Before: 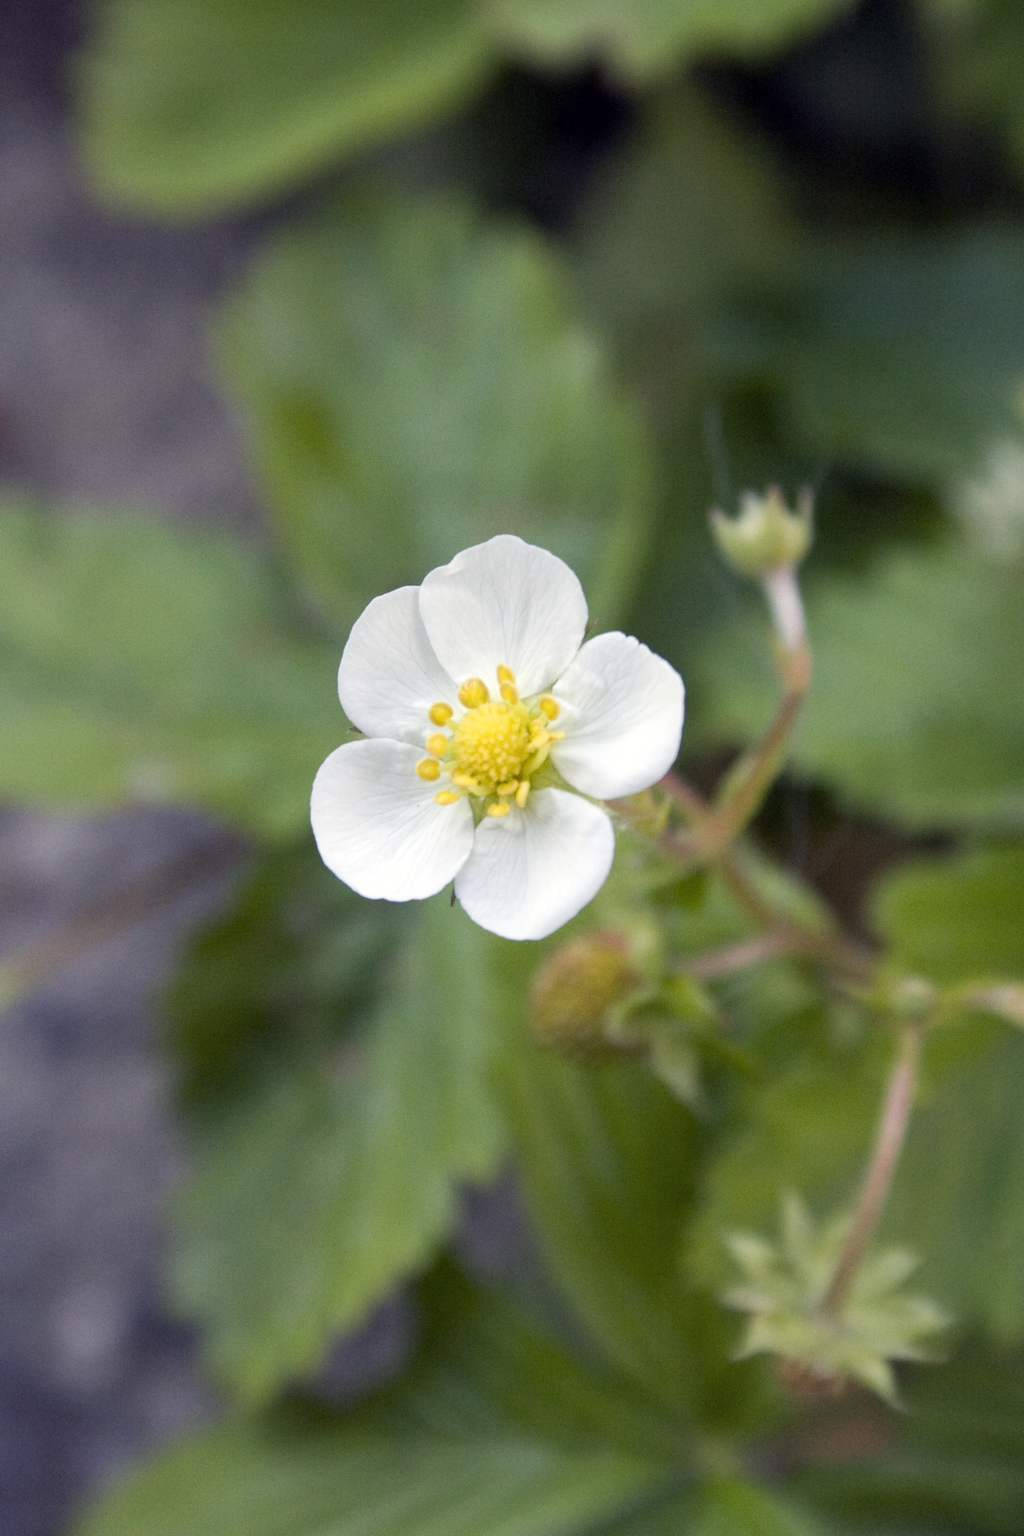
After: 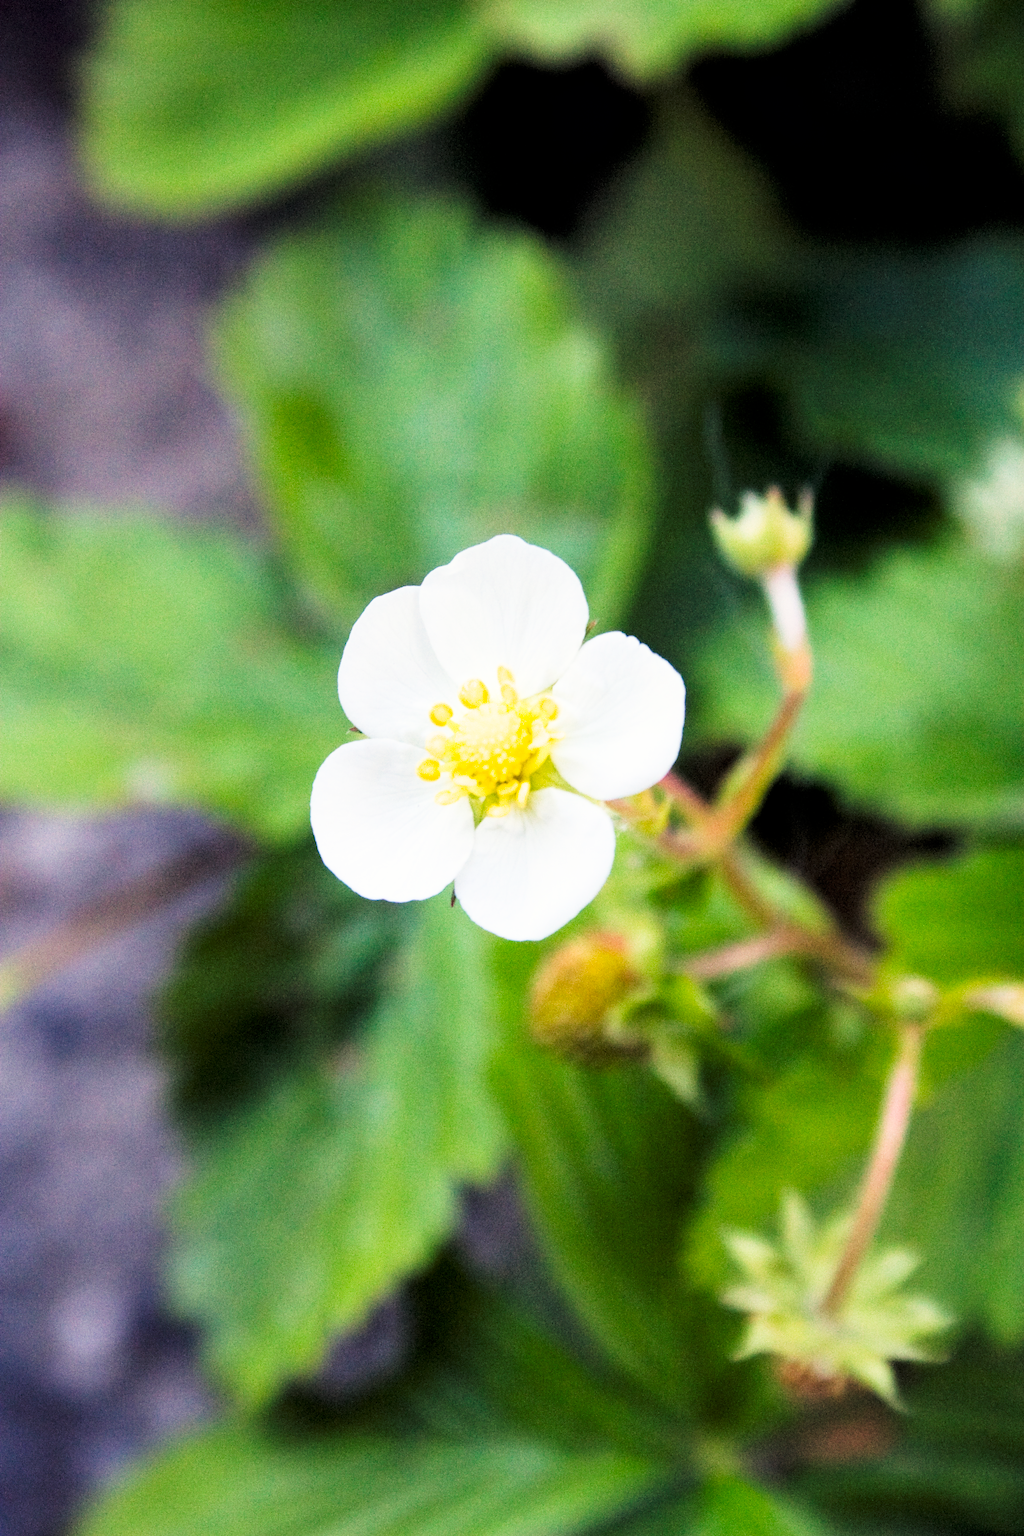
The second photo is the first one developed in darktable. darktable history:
tone curve: curves: ch0 [(0, 0) (0.004, 0.001) (0.133, 0.078) (0.325, 0.241) (0.832, 0.917) (1, 1)], preserve colors none
filmic rgb: black relative exposure -3.81 EV, white relative exposure 3.48 EV, hardness 2.57, contrast 1.102, color science v6 (2022)
exposure: exposure 0.652 EV, compensate highlight preservation false
